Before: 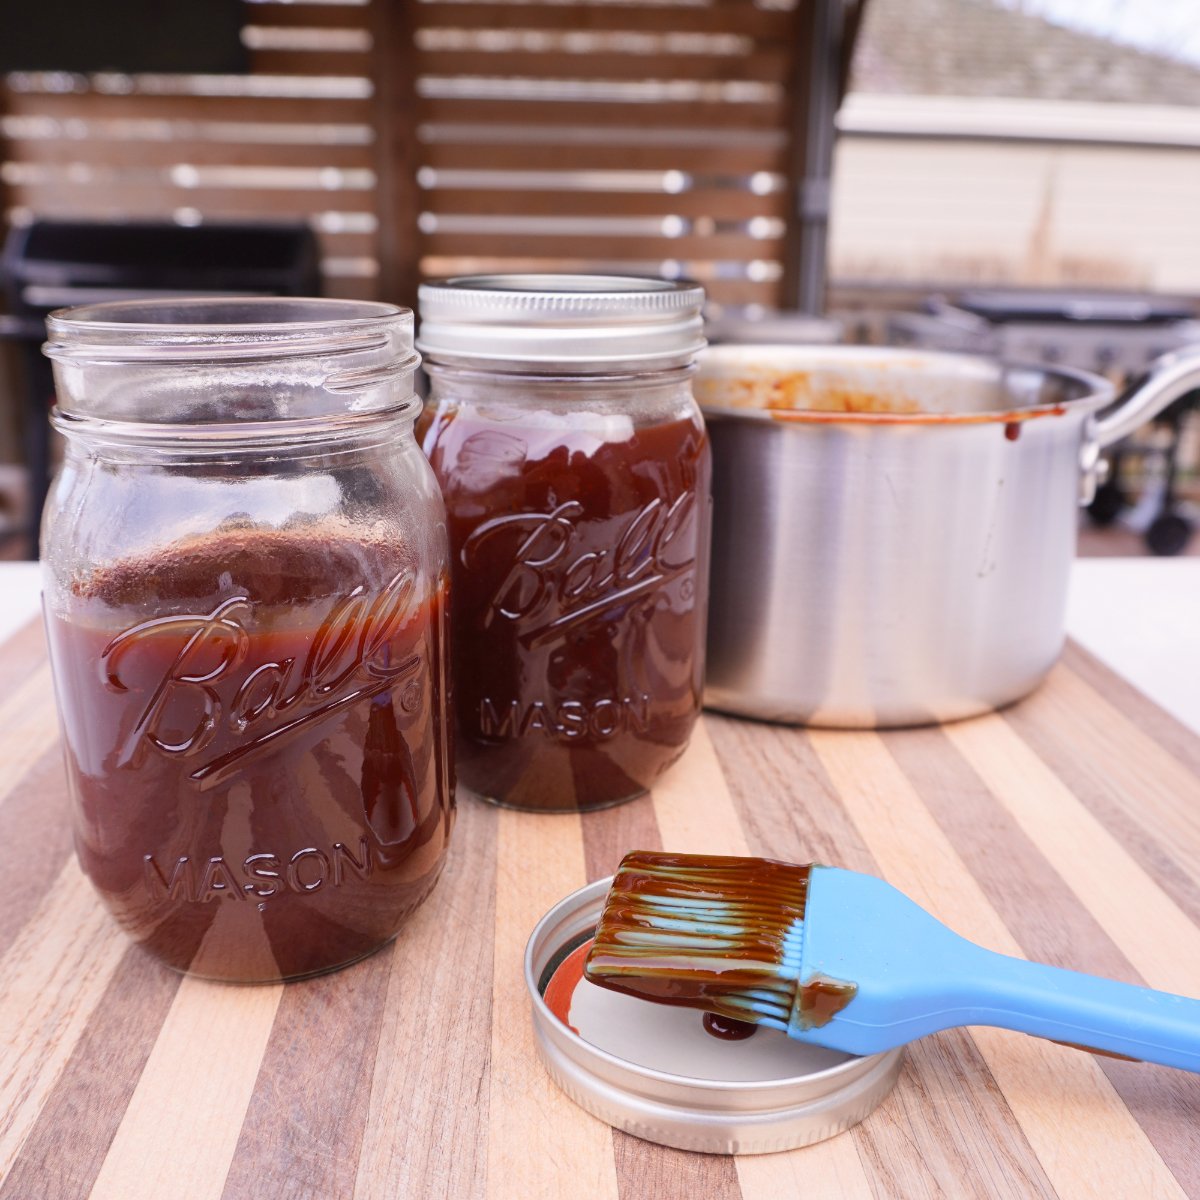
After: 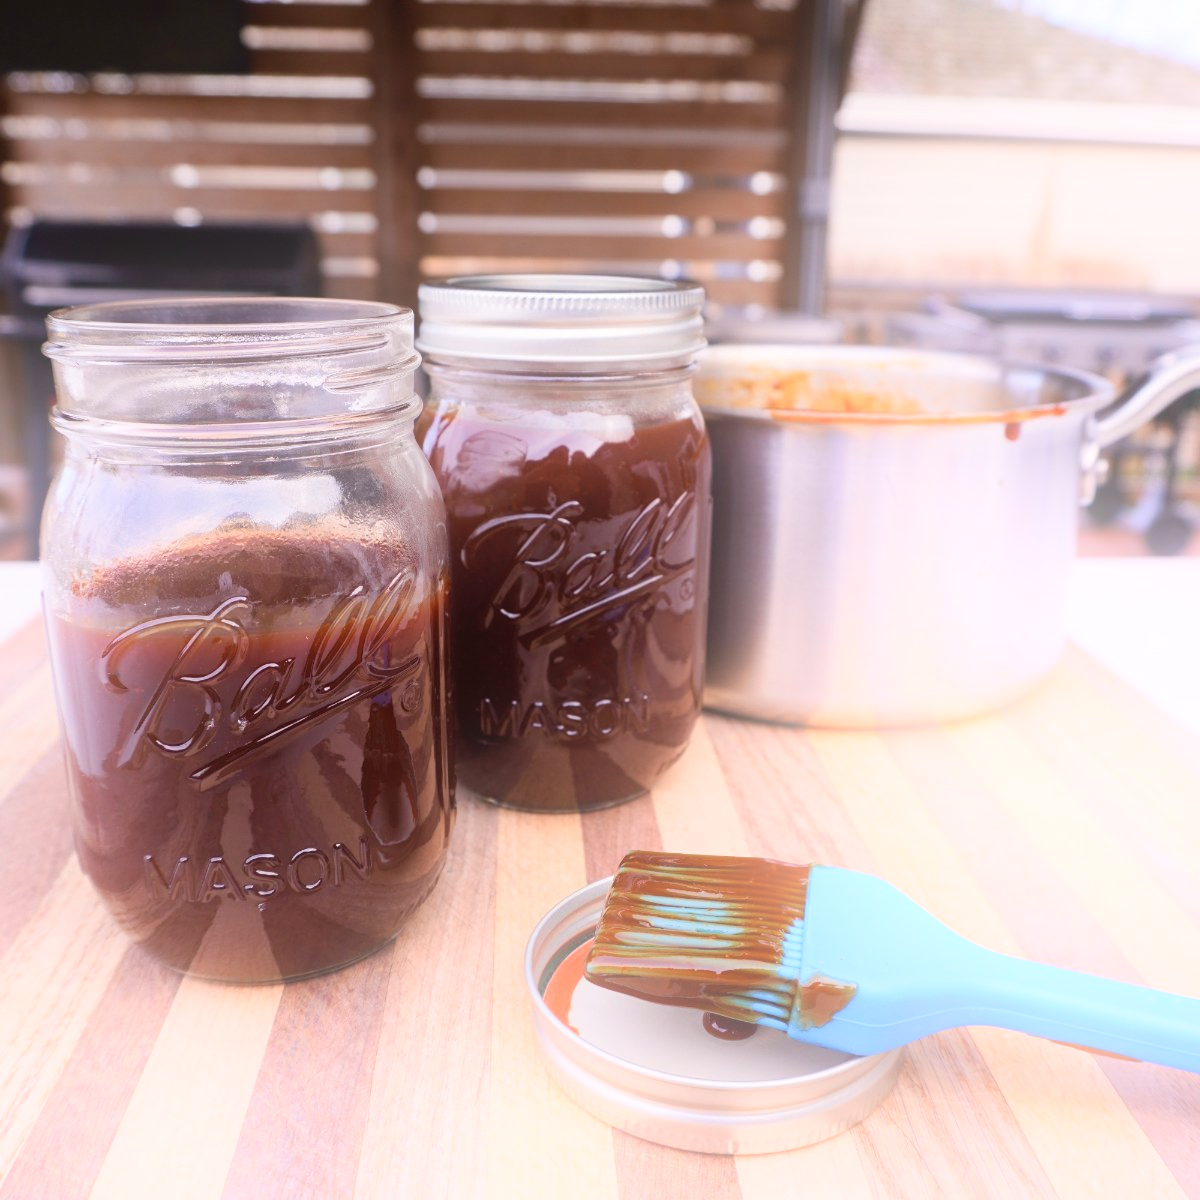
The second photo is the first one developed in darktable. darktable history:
contrast brightness saturation: contrast 0.11, saturation -0.17
velvia: on, module defaults
bloom: on, module defaults
